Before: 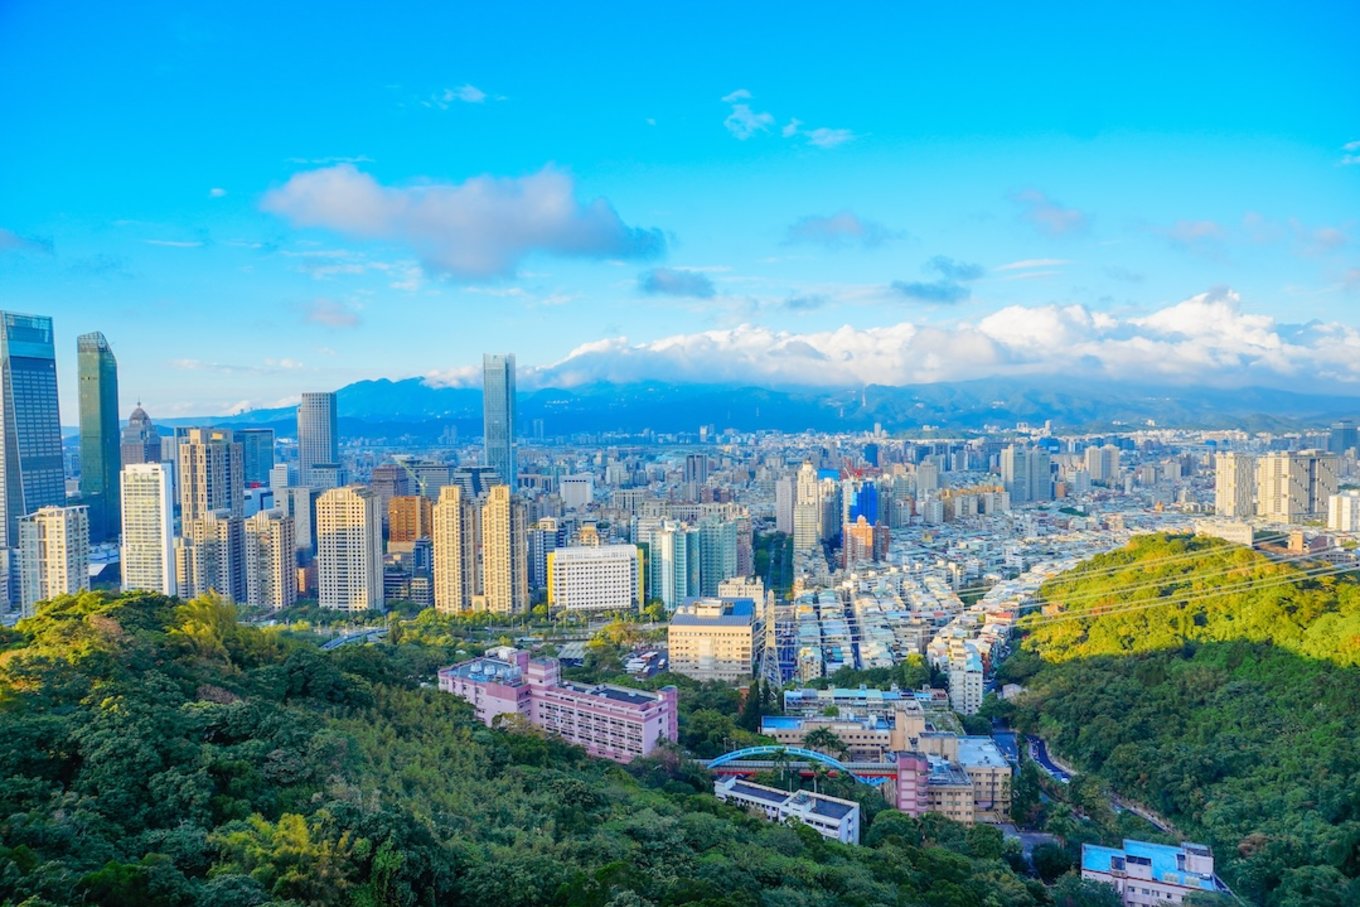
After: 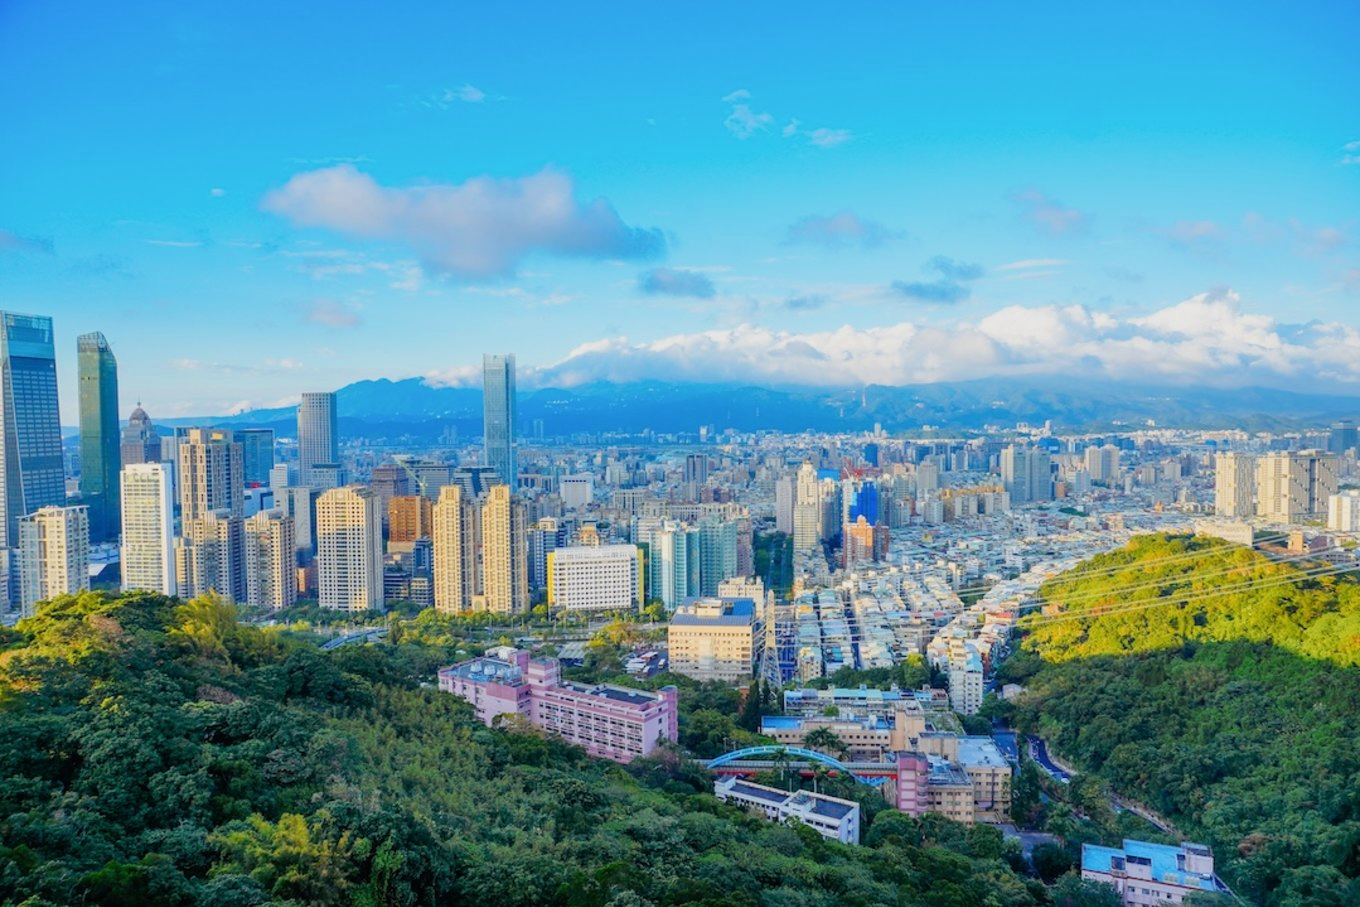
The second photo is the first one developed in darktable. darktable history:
filmic rgb: black relative exposure -11.34 EV, white relative exposure 3.23 EV, threshold 5.95 EV, hardness 6.78, iterations of high-quality reconstruction 0, enable highlight reconstruction true
